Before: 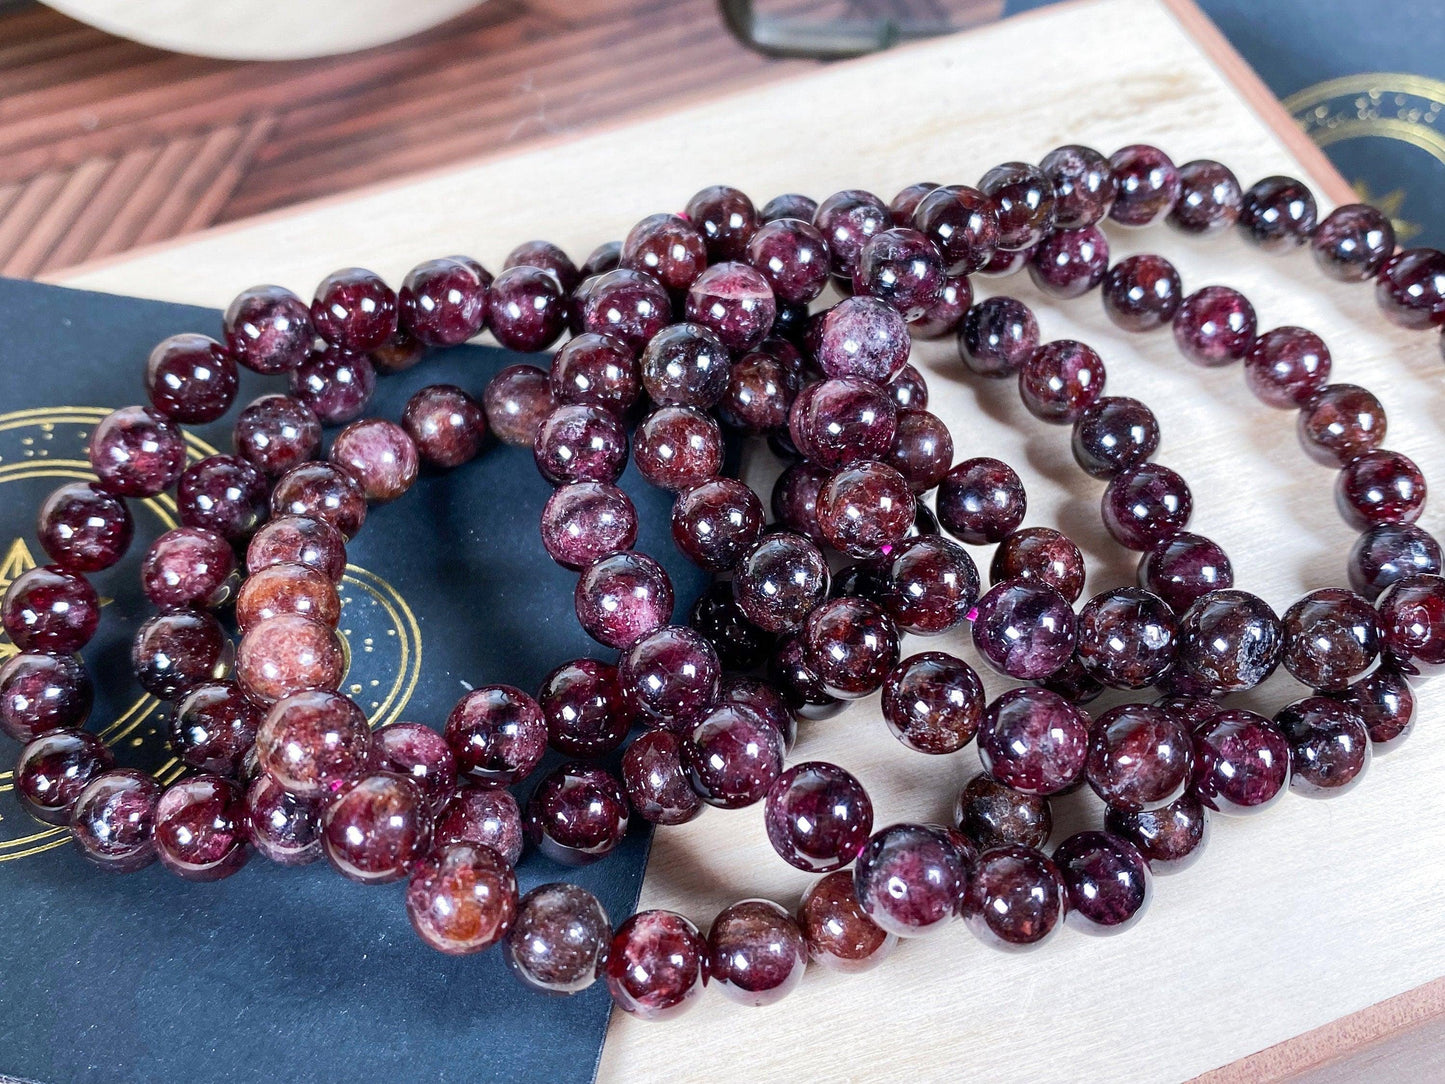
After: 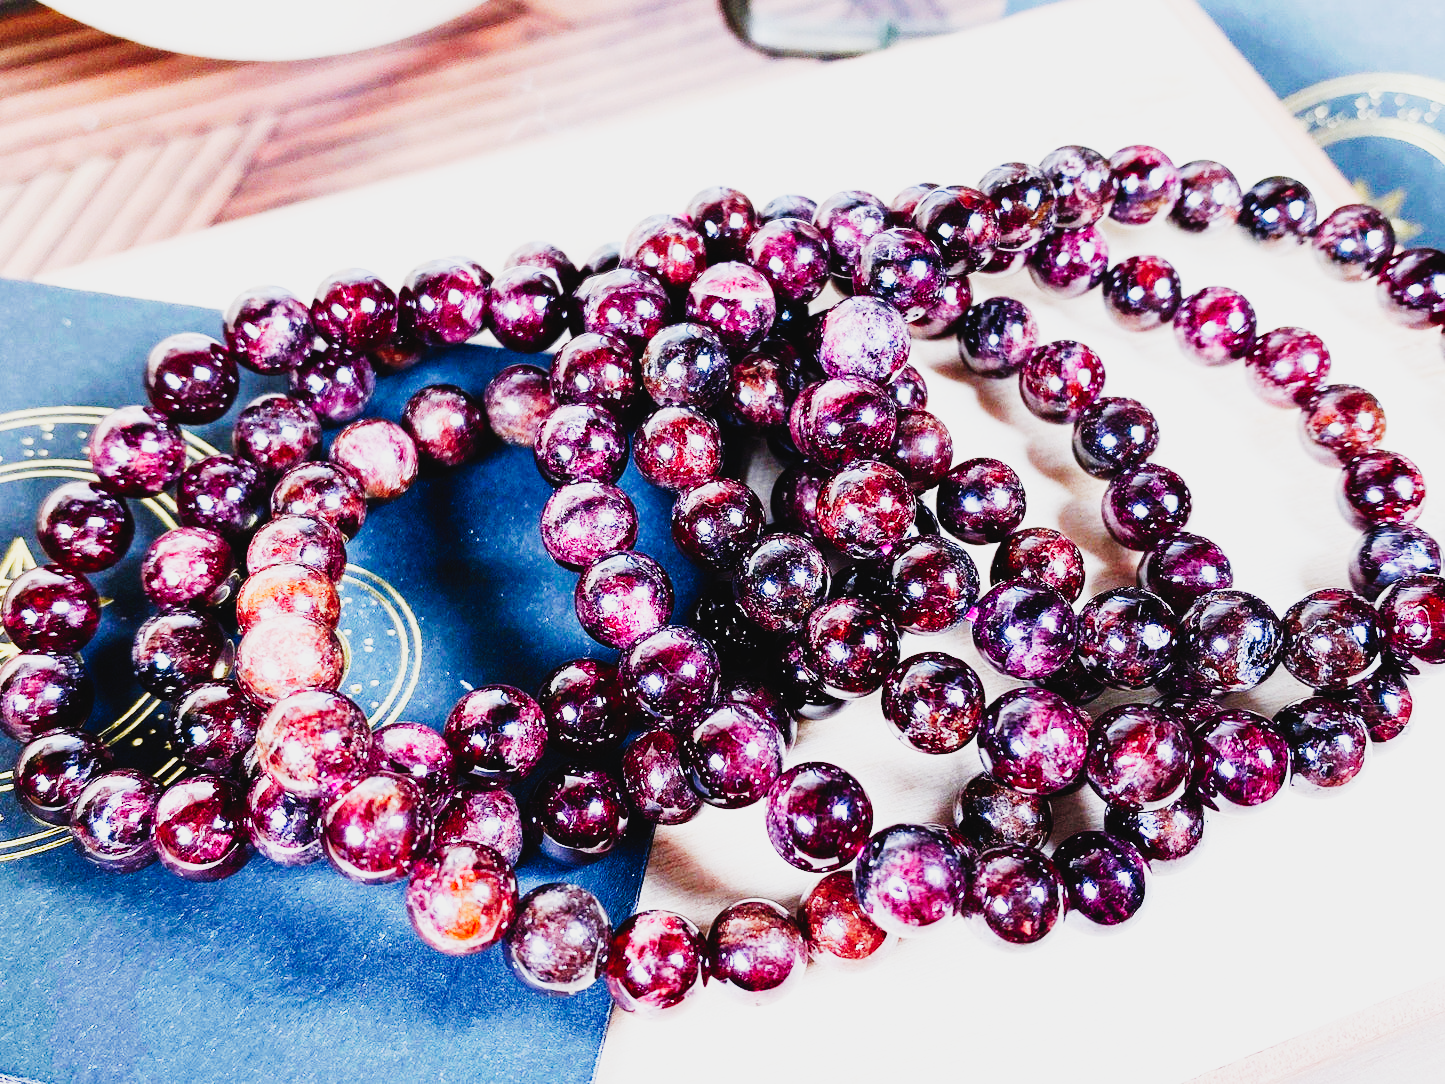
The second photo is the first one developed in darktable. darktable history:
exposure: black level correction 0.001, compensate highlight preservation false
base curve: curves: ch0 [(0, 0) (0.007, 0.004) (0.027, 0.03) (0.046, 0.07) (0.207, 0.54) (0.442, 0.872) (0.673, 0.972) (1, 1)], preserve colors none
tone curve: curves: ch0 [(0, 0.03) (0.113, 0.087) (0.207, 0.184) (0.515, 0.612) (0.712, 0.793) (1, 0.946)]; ch1 [(0, 0) (0.172, 0.123) (0.317, 0.279) (0.407, 0.401) (0.476, 0.482) (0.505, 0.499) (0.534, 0.534) (0.632, 0.645) (0.726, 0.745) (1, 1)]; ch2 [(0, 0) (0.411, 0.424) (0.505, 0.505) (0.521, 0.524) (0.541, 0.569) (0.65, 0.699) (1, 1)], preserve colors none
